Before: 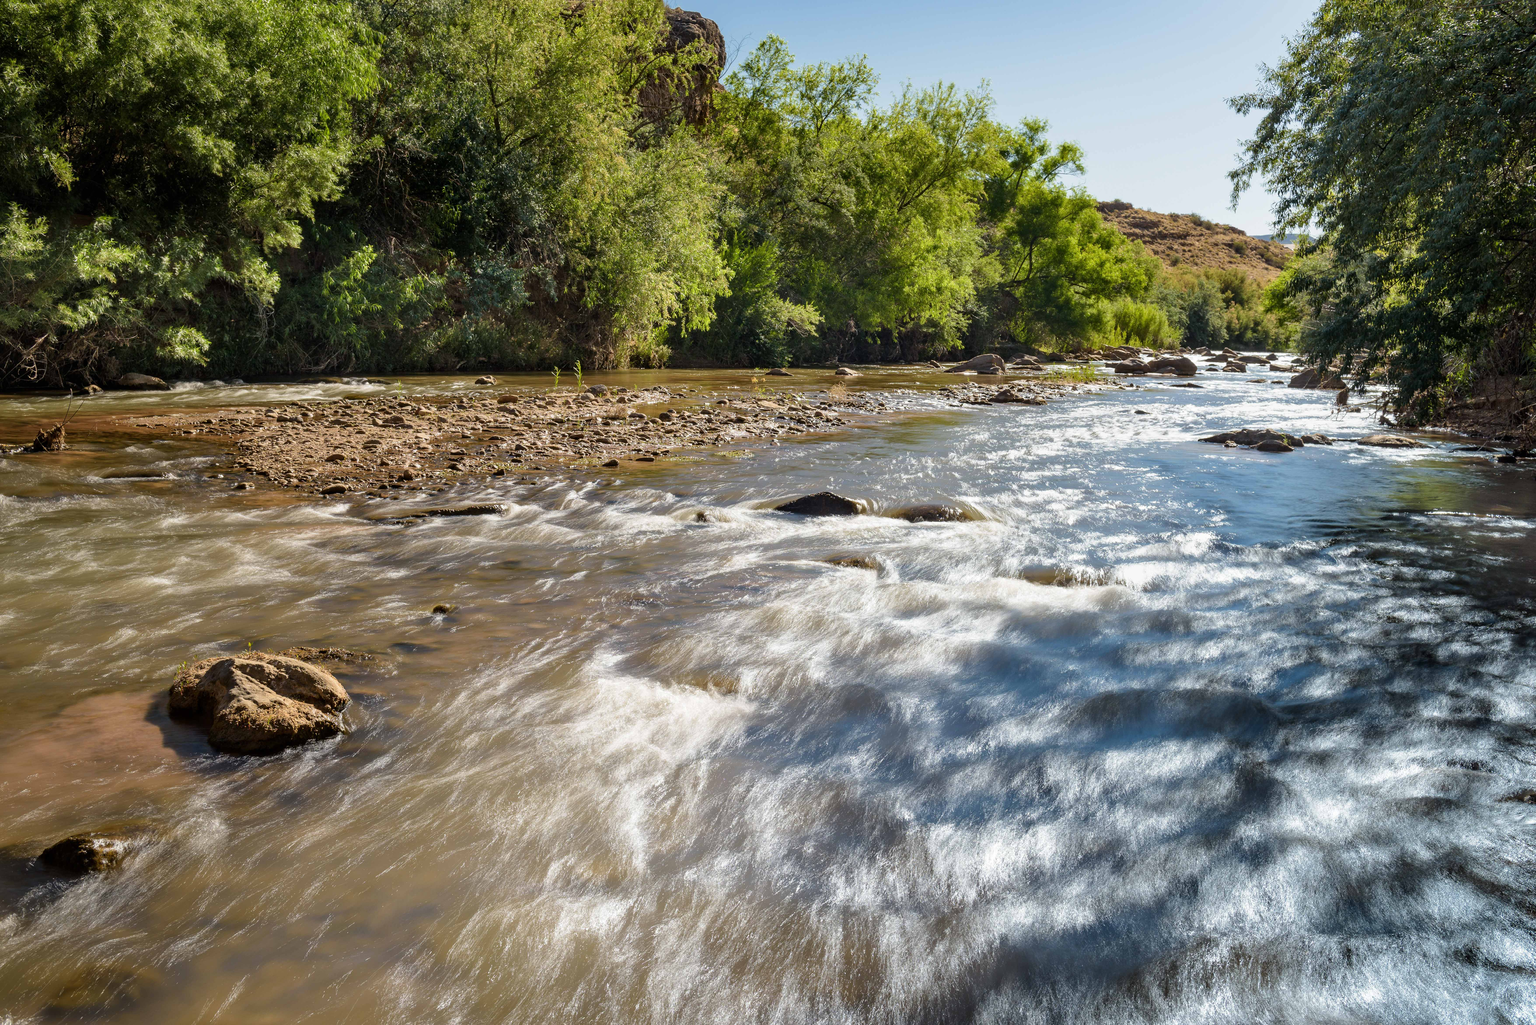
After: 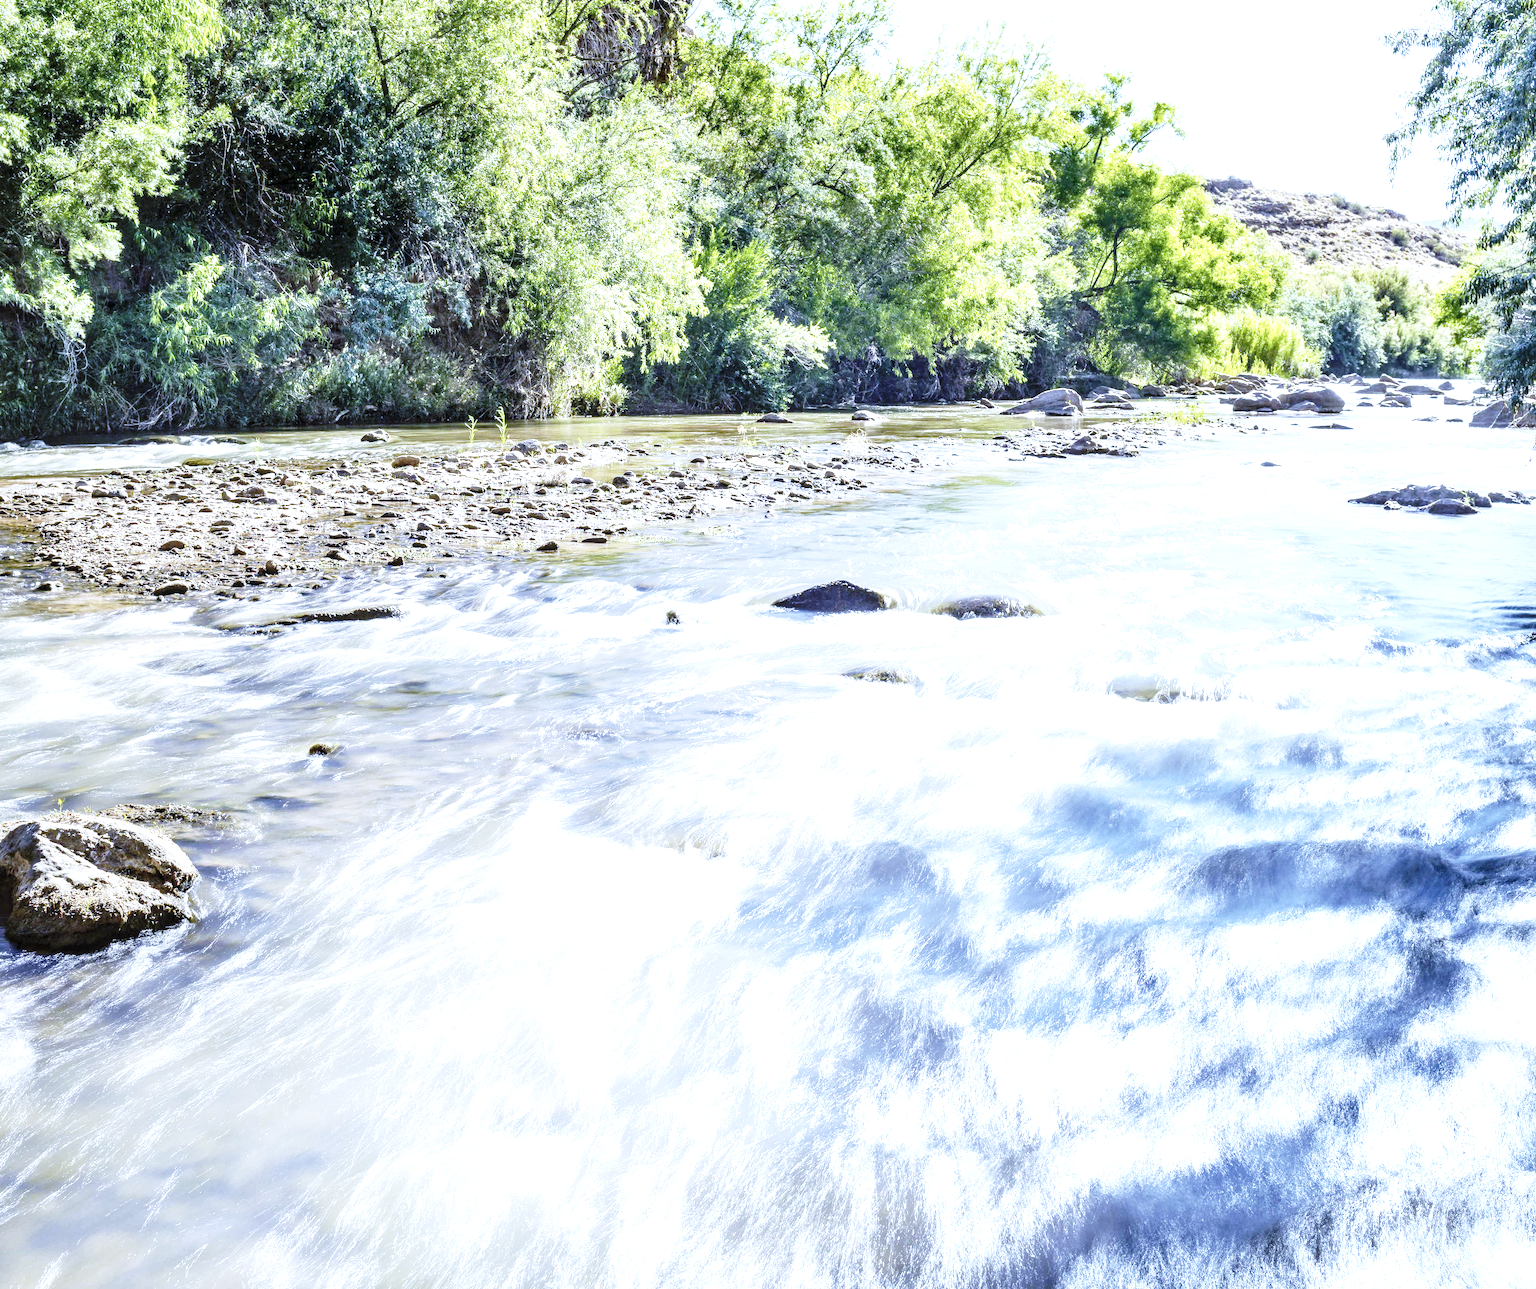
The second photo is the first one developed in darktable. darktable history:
levels: mode automatic, black 0.023%, white 99.97%, levels [0.062, 0.494, 0.925]
white balance: red 0.766, blue 1.537
crop and rotate: left 13.15%, top 5.251%, right 12.609%
exposure: black level correction 0, exposure 1.741 EV, compensate exposure bias true, compensate highlight preservation false
base curve: curves: ch0 [(0, 0) (0.028, 0.03) (0.121, 0.232) (0.46, 0.748) (0.859, 0.968) (1, 1)], preserve colors none
contrast brightness saturation: contrast 0.06, brightness -0.01, saturation -0.23
rotate and perspective: rotation -1°, crop left 0.011, crop right 0.989, crop top 0.025, crop bottom 0.975
local contrast: on, module defaults
